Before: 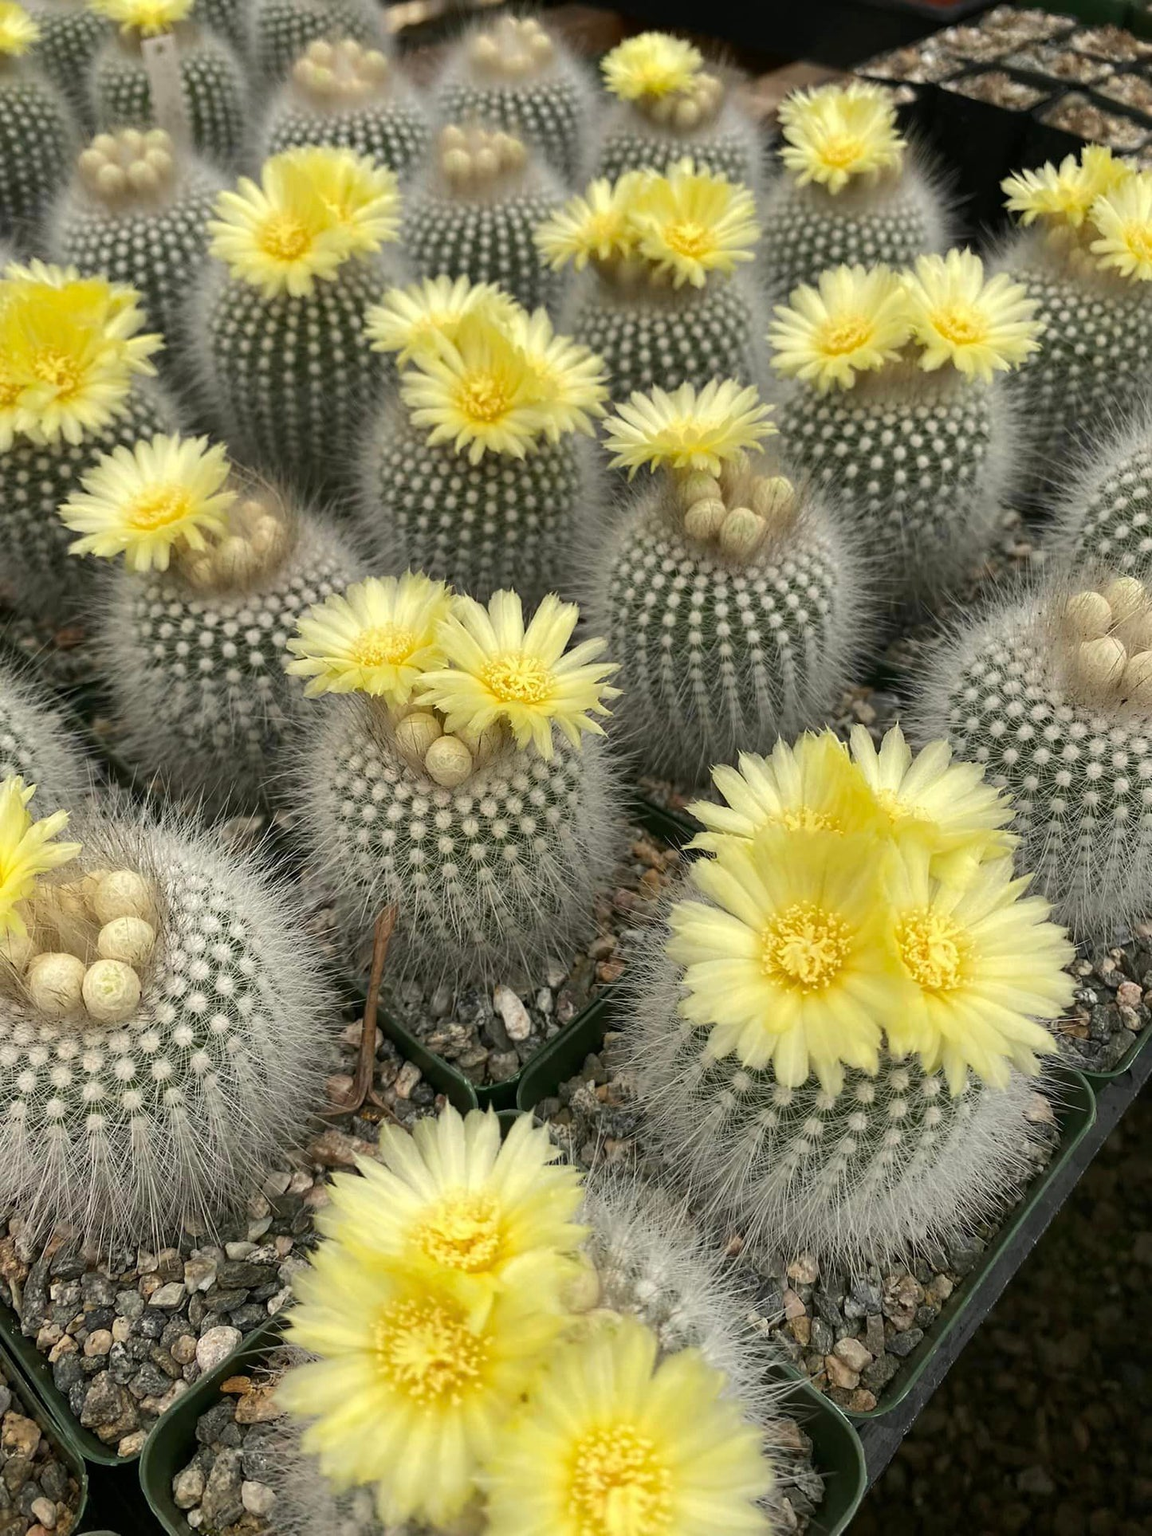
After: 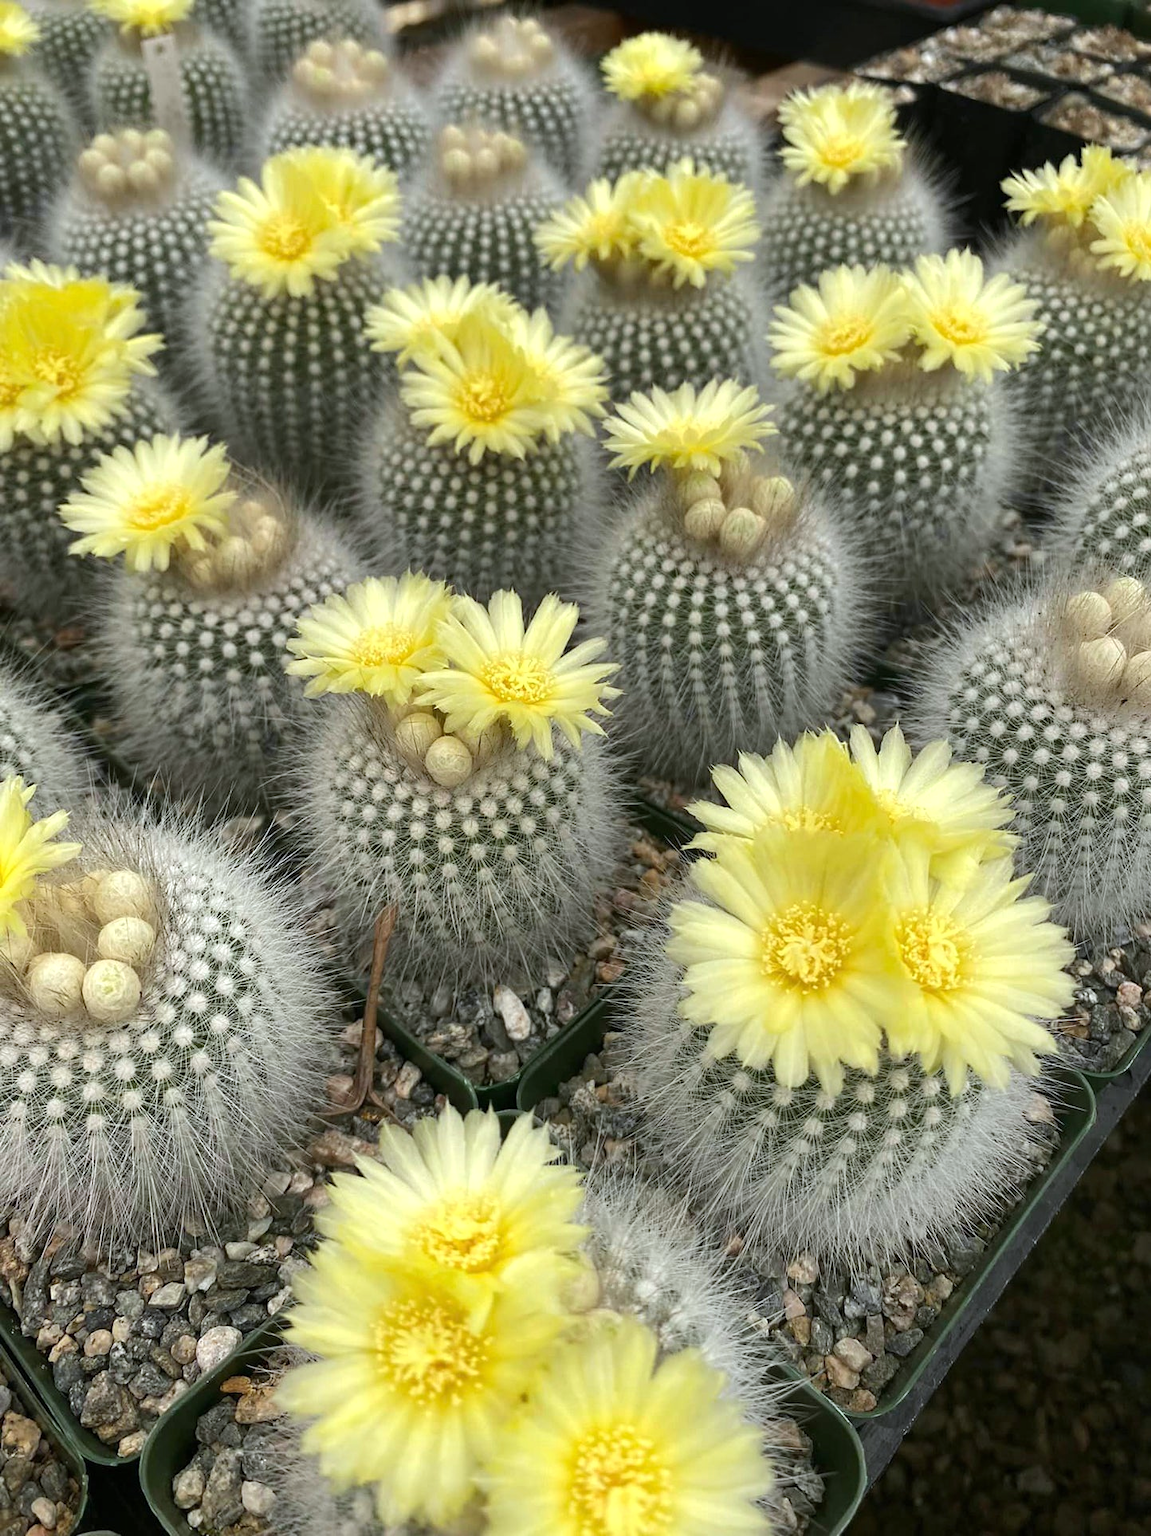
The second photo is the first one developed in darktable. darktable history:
exposure: black level correction 0, exposure 0.2 EV, compensate exposure bias true, compensate highlight preservation false
white balance: red 0.967, blue 1.049
